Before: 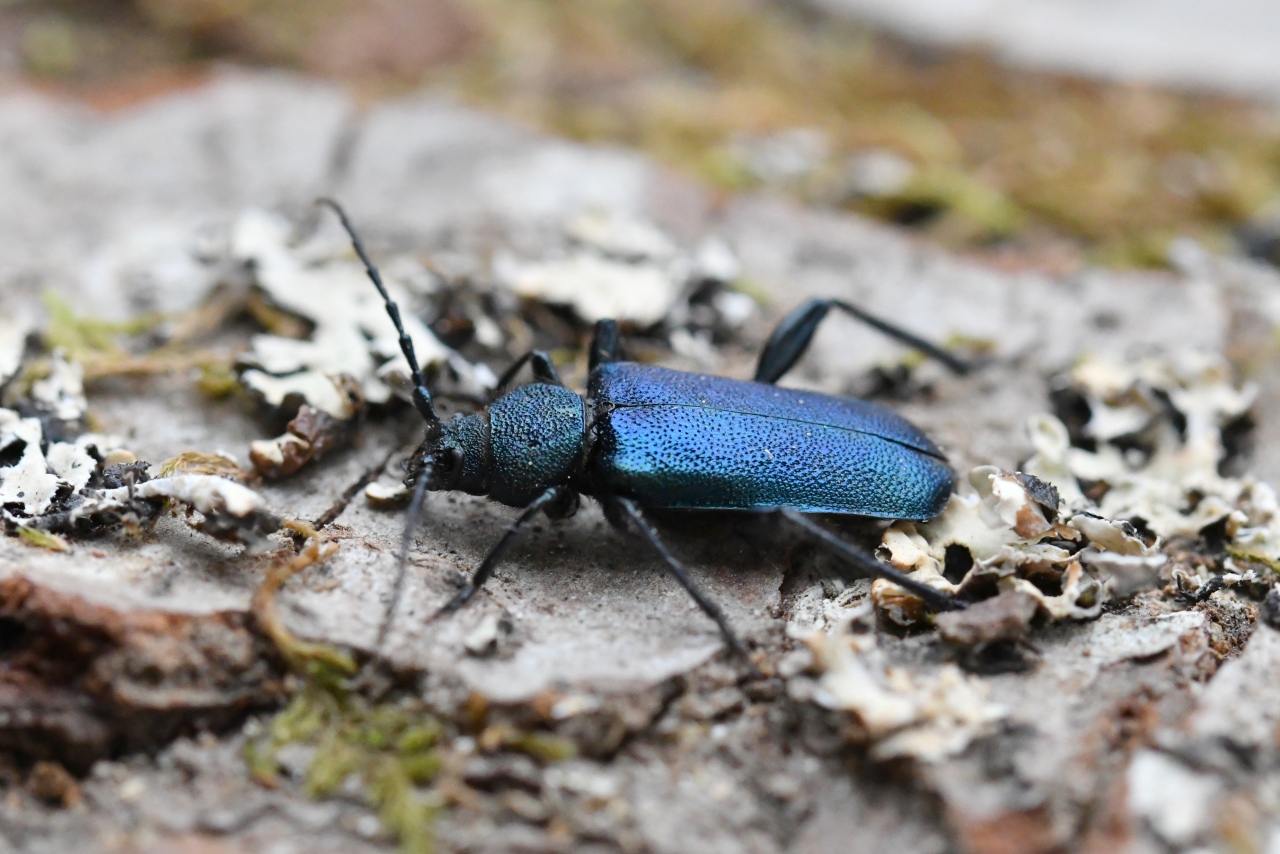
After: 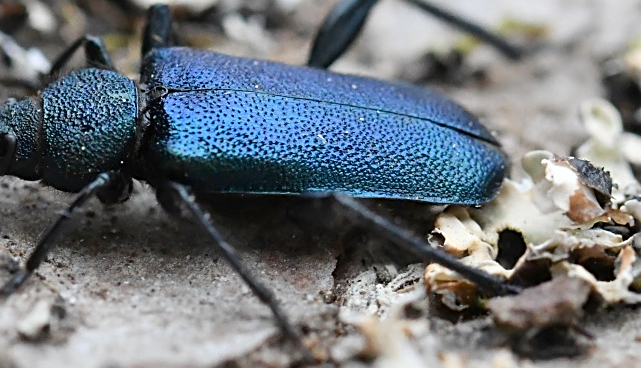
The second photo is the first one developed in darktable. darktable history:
crop: left 34.98%, top 36.912%, right 14.902%, bottom 19.978%
sharpen: on, module defaults
